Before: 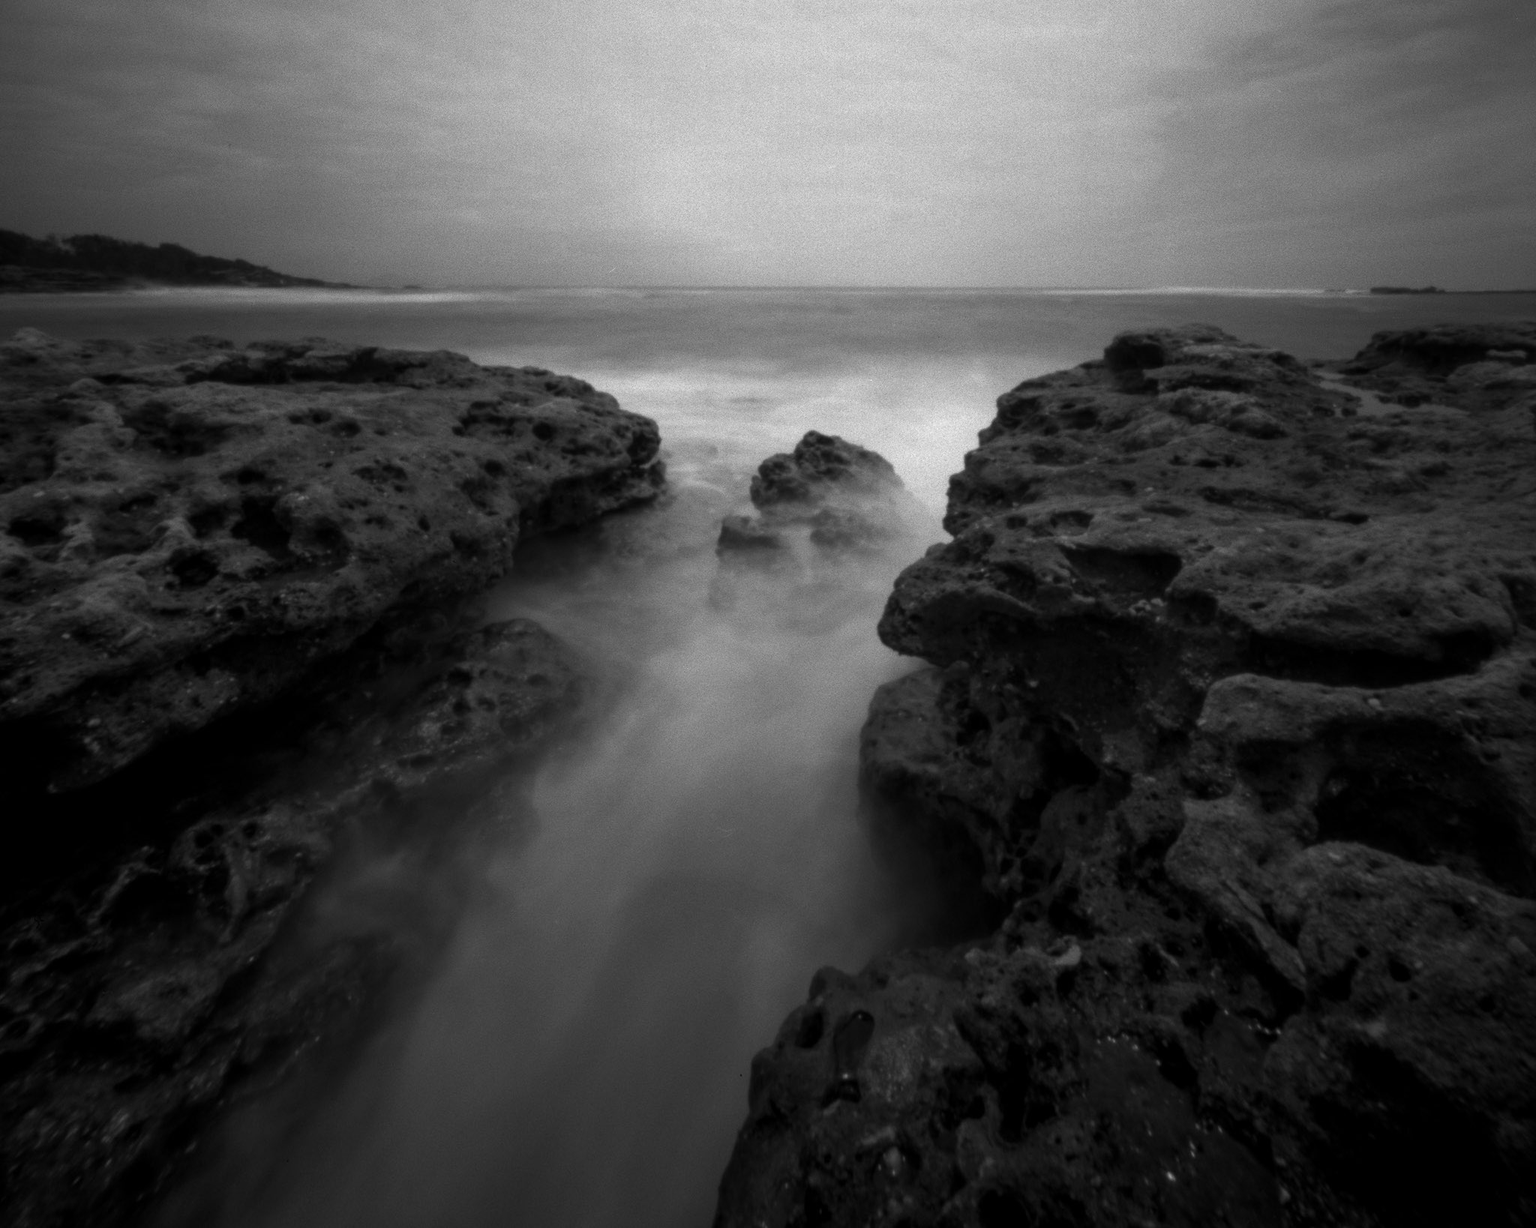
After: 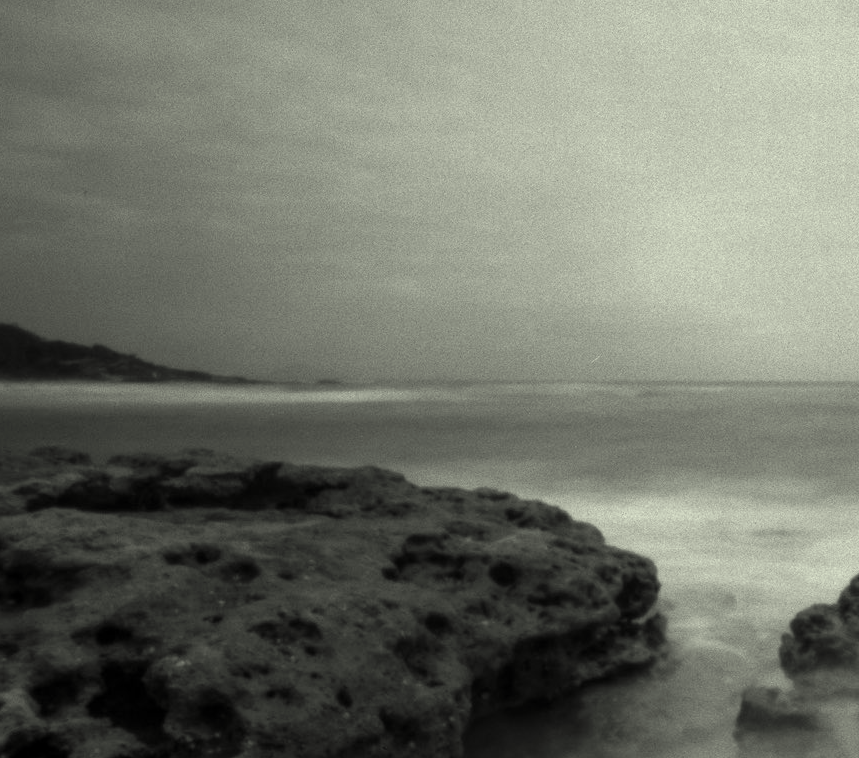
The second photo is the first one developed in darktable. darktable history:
crop and rotate: left 10.817%, top 0.062%, right 47.194%, bottom 53.626%
color correction: highlights a* -5.94, highlights b* 11.19
